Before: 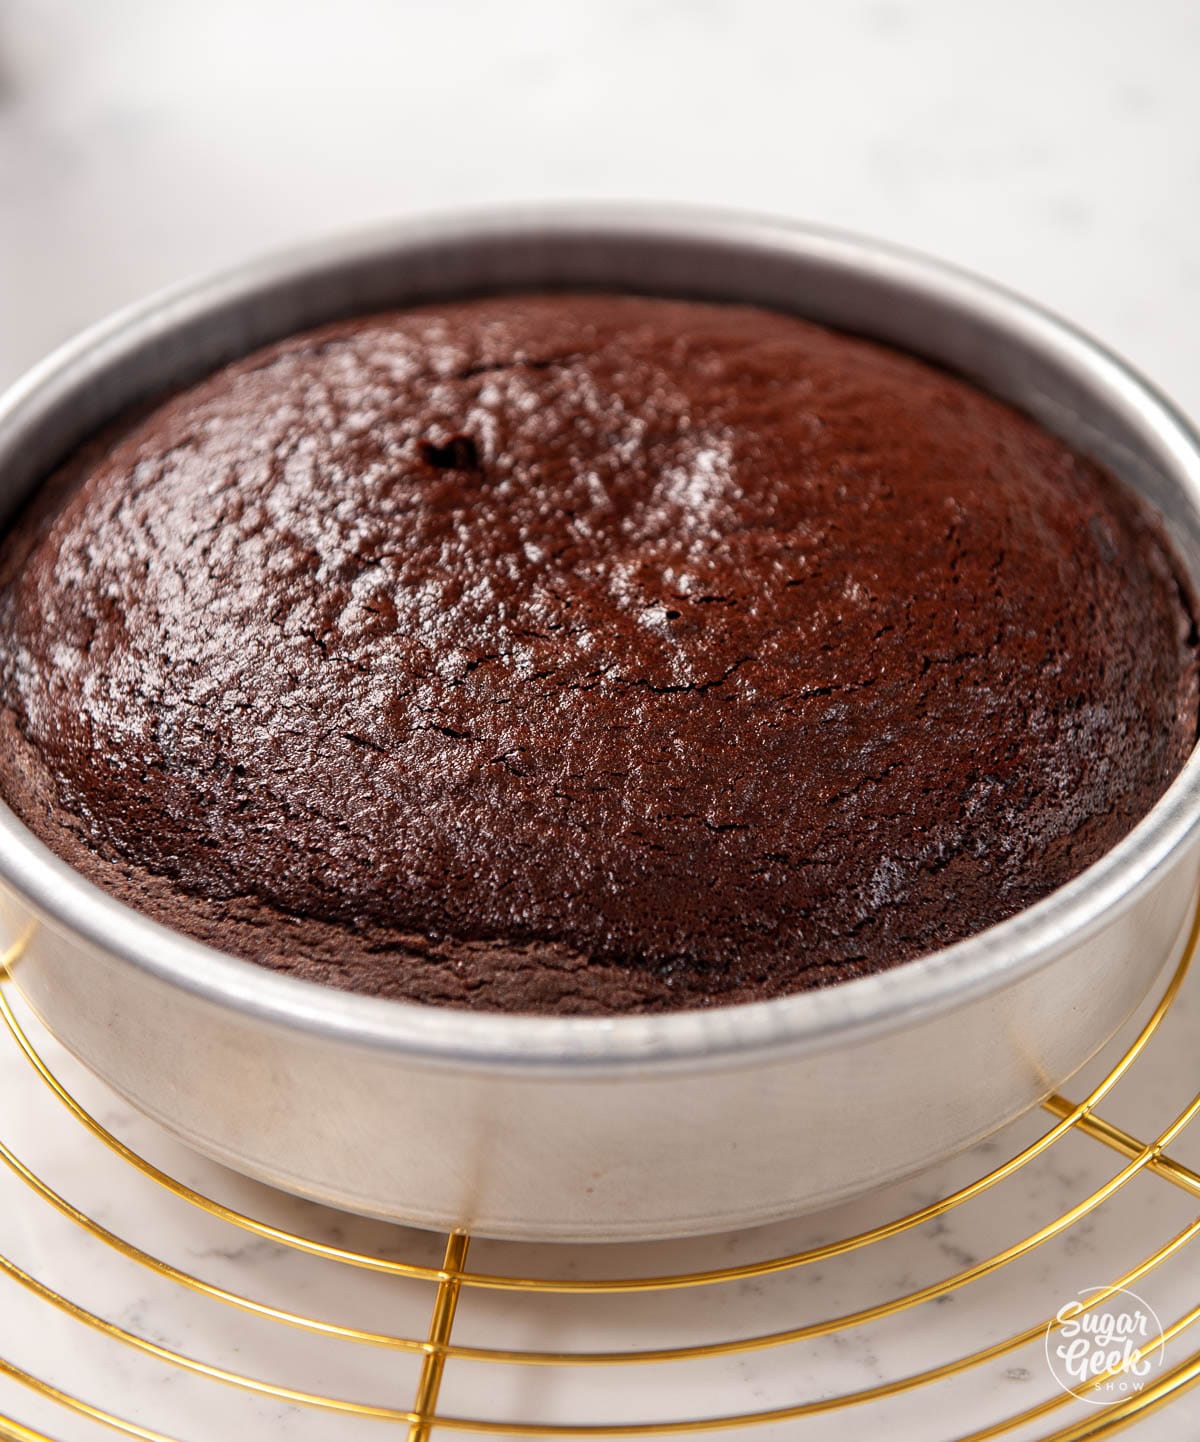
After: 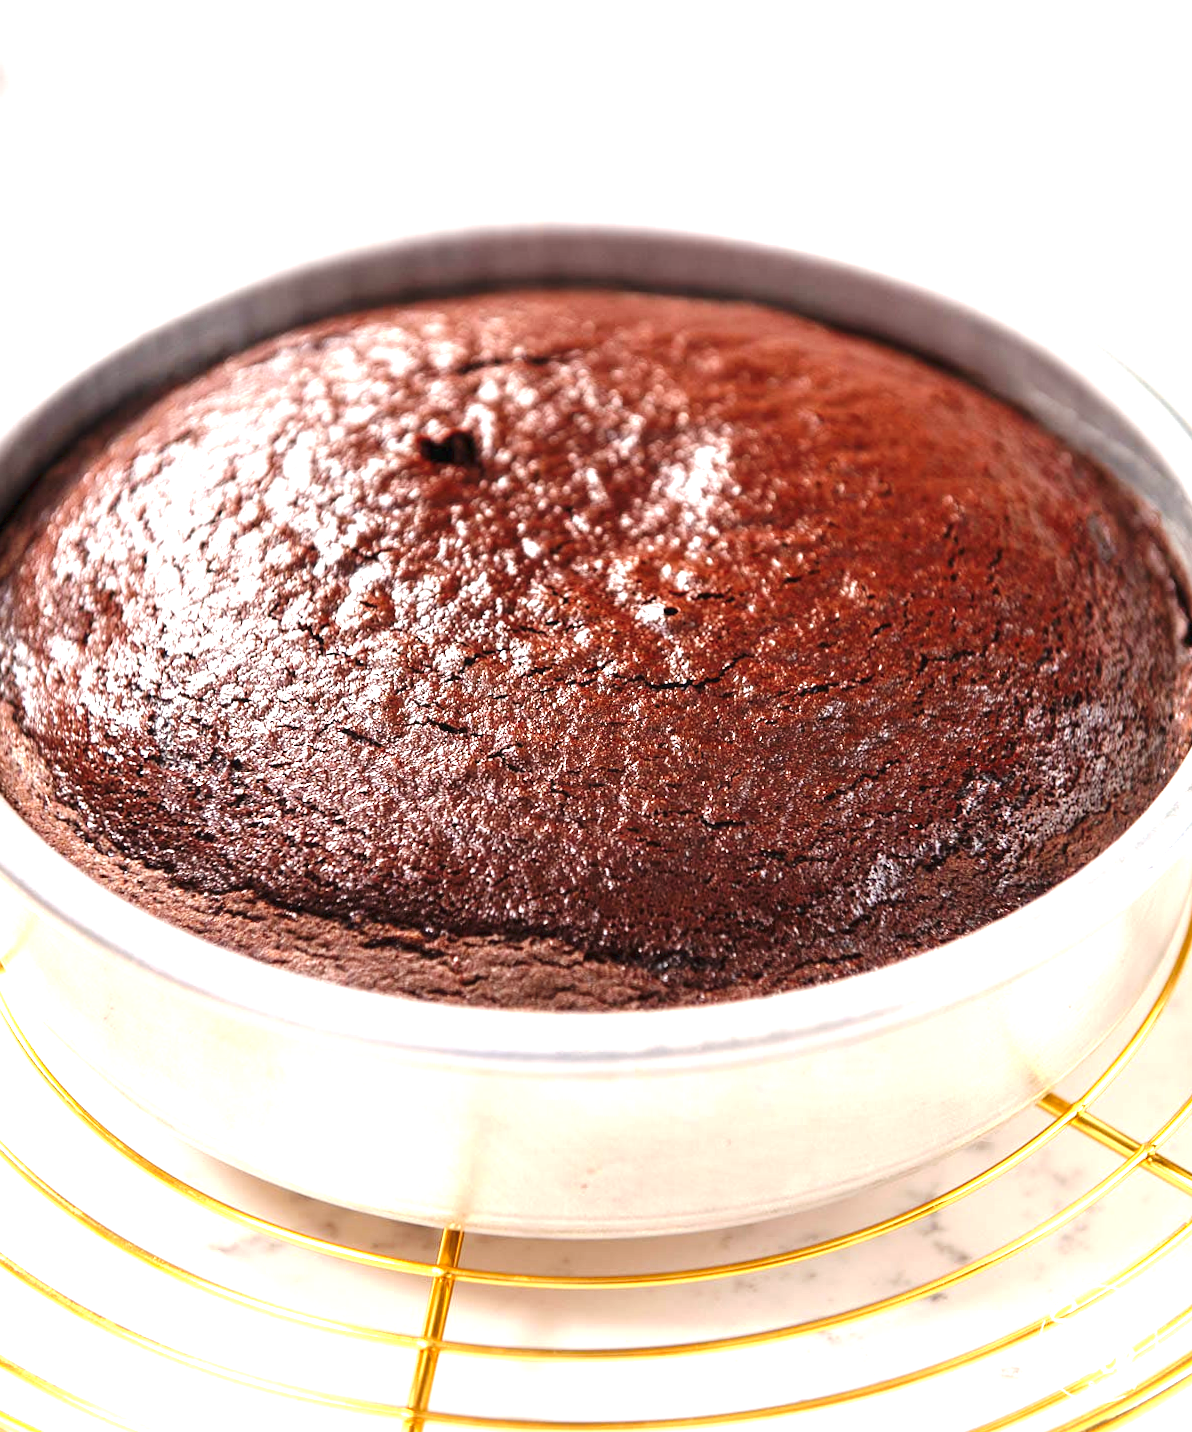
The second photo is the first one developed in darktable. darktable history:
tone curve: curves: ch0 [(0, 0) (0.003, 0.005) (0.011, 0.021) (0.025, 0.042) (0.044, 0.065) (0.069, 0.074) (0.1, 0.092) (0.136, 0.123) (0.177, 0.159) (0.224, 0.2) (0.277, 0.252) (0.335, 0.32) (0.399, 0.392) (0.468, 0.468) (0.543, 0.549) (0.623, 0.638) (0.709, 0.721) (0.801, 0.812) (0.898, 0.896) (1, 1)], preserve colors none
crop and rotate: angle -0.3°
exposure: black level correction 0, exposure 1.541 EV, compensate exposure bias true, compensate highlight preservation false
